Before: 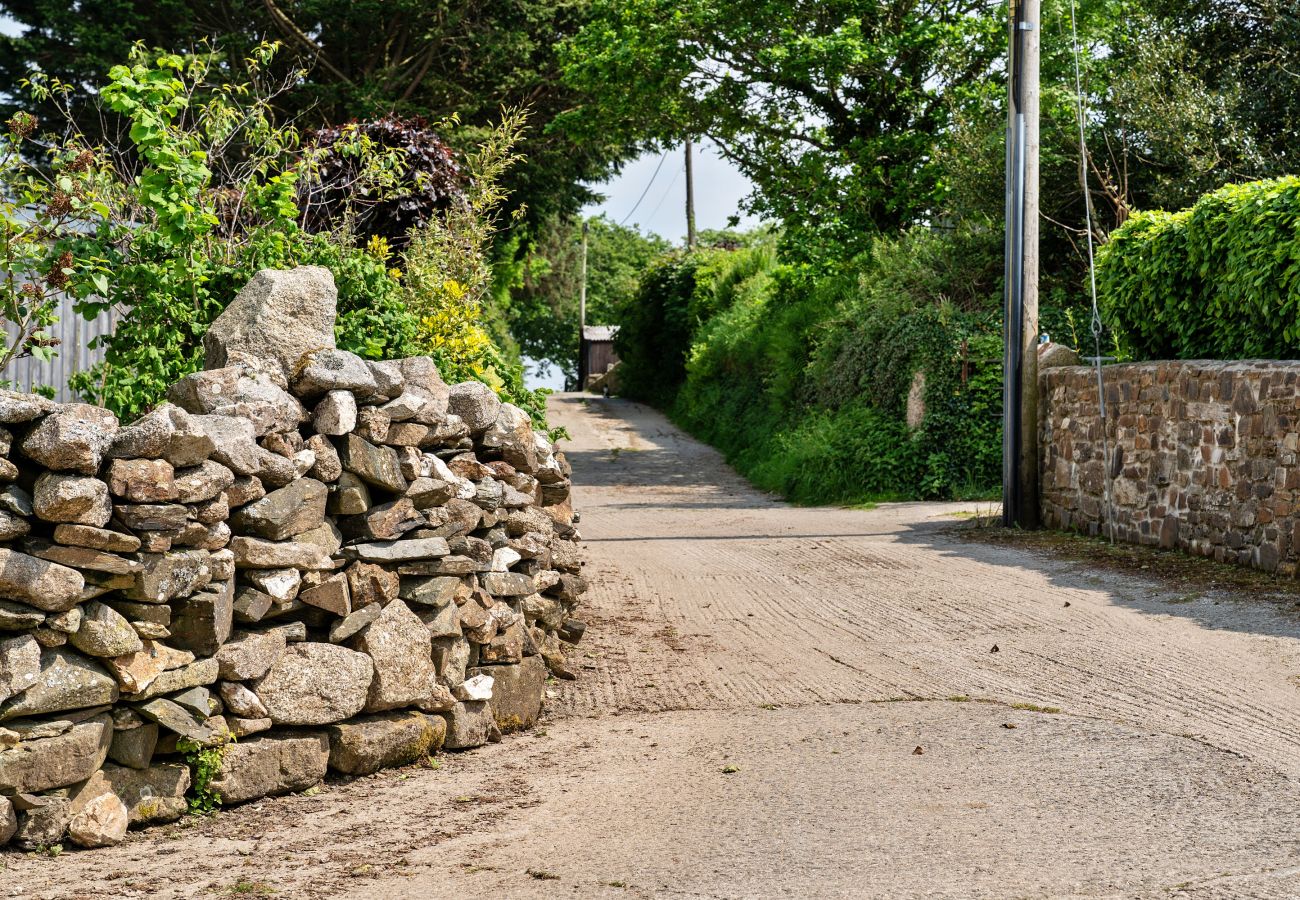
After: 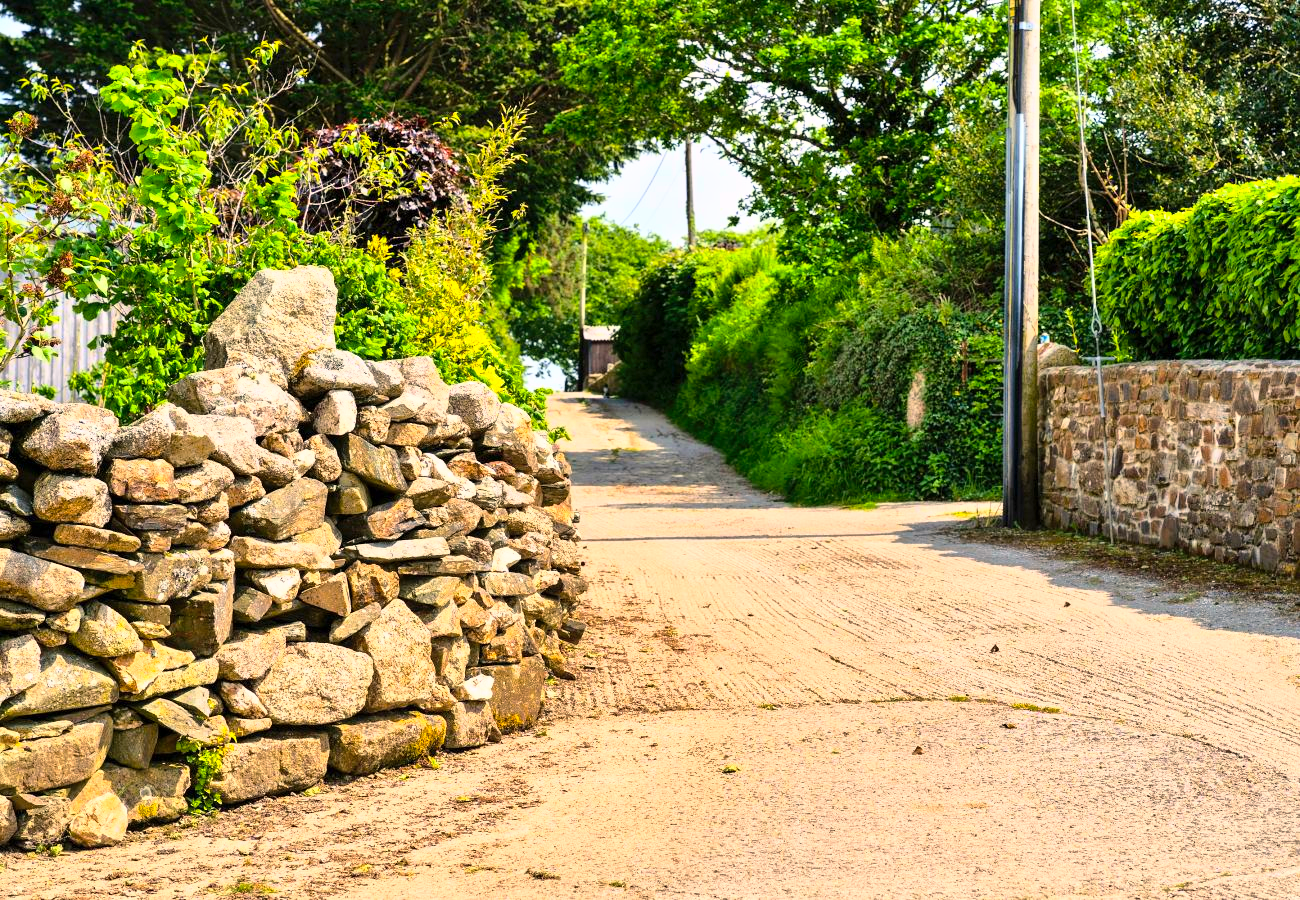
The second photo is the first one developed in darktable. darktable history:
shadows and highlights: on, module defaults
base curve: curves: ch0 [(0, 0) (0.026, 0.03) (0.109, 0.232) (0.351, 0.748) (0.669, 0.968) (1, 1)]
color balance rgb: highlights gain › chroma 1.667%, highlights gain › hue 55.89°, perceptual saturation grading › global saturation 25.2%, global vibrance 20%
